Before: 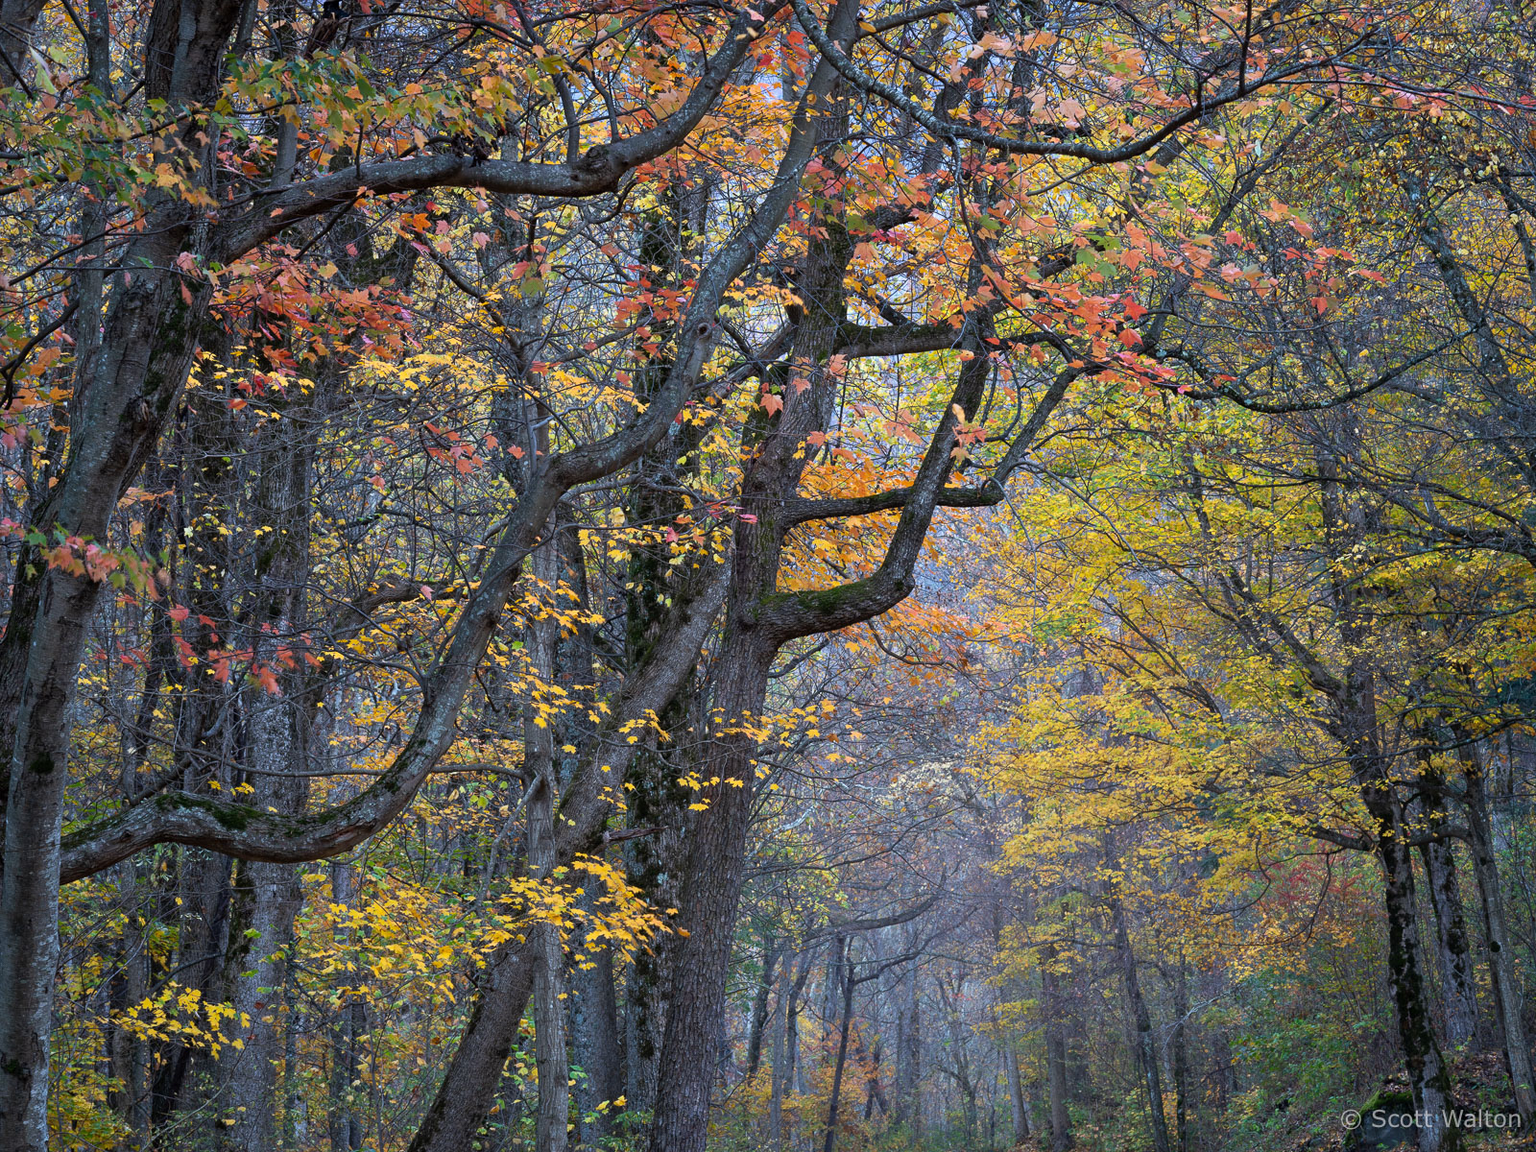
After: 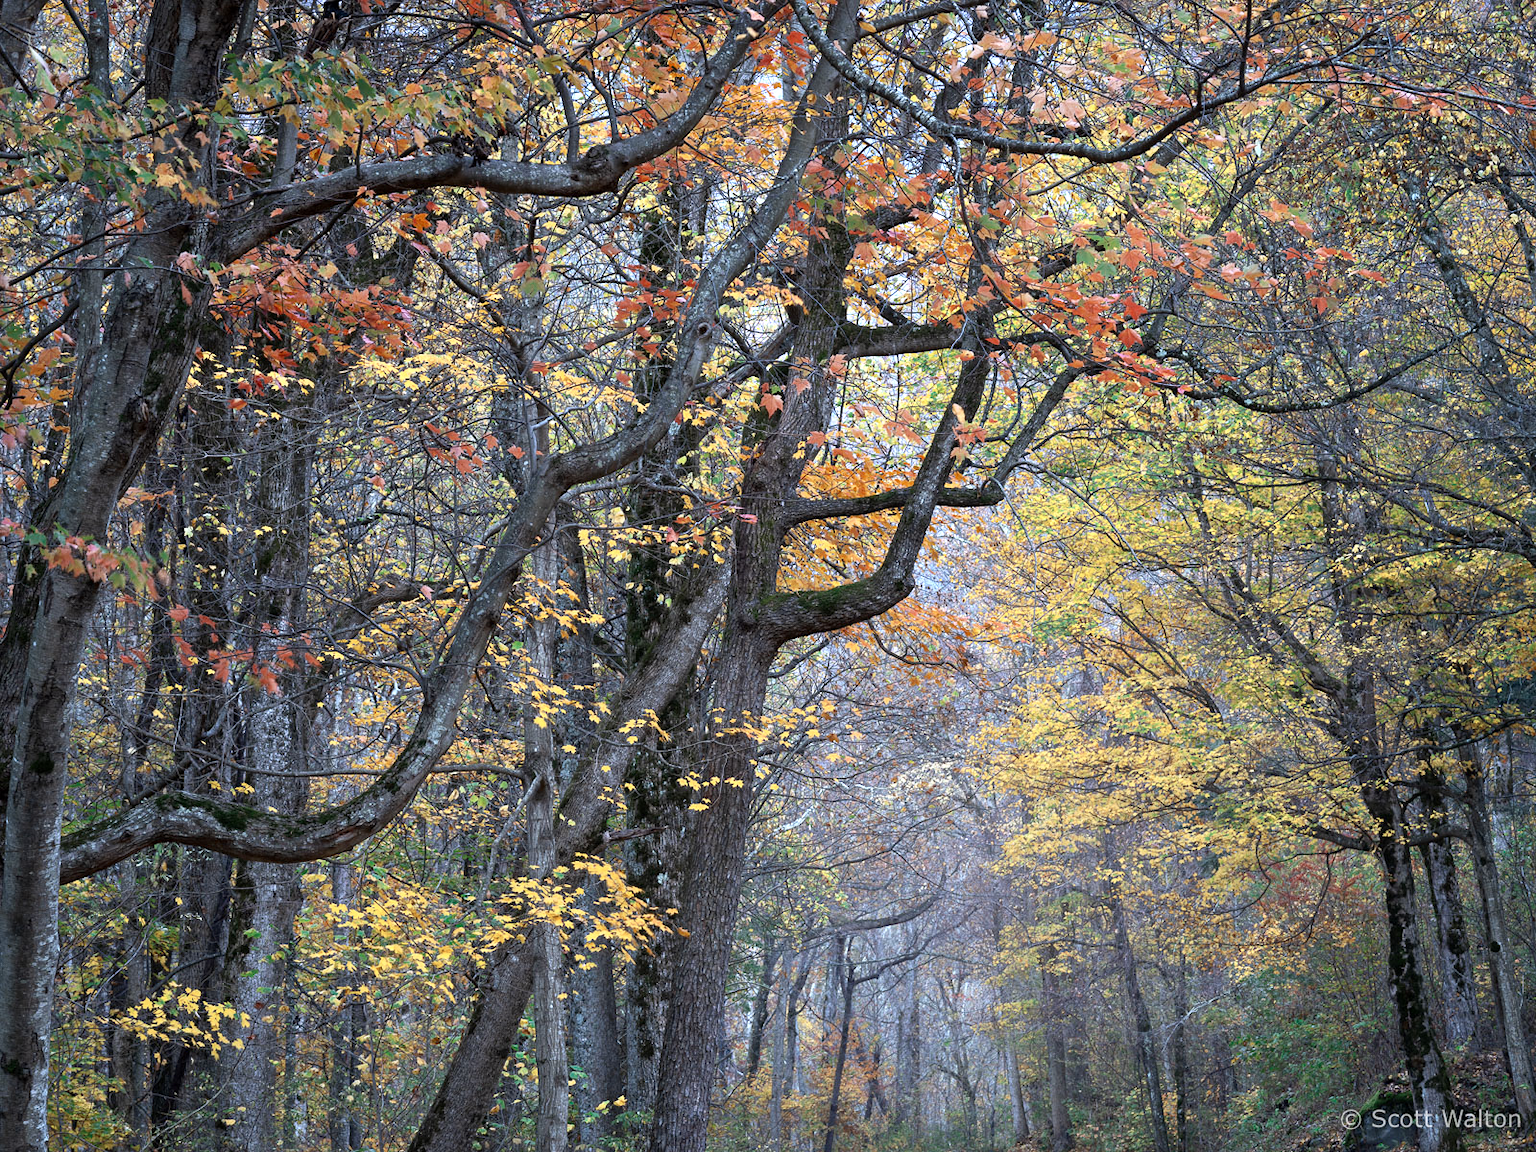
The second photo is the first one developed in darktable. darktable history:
tone curve: curves: ch0 [(0, 0) (0.08, 0.069) (0.4, 0.391) (0.6, 0.609) (0.92, 0.93) (1, 1)], color space Lab, independent channels
exposure: black level correction 0.001, exposure 0.499 EV, compensate exposure bias true, compensate highlight preservation false
color zones: curves: ch0 [(0, 0.5) (0.125, 0.4) (0.25, 0.5) (0.375, 0.4) (0.5, 0.4) (0.625, 0.6) (0.75, 0.6) (0.875, 0.5)]; ch1 [(0, 0.35) (0.125, 0.45) (0.25, 0.35) (0.375, 0.35) (0.5, 0.35) (0.625, 0.35) (0.75, 0.45) (0.875, 0.35)]; ch2 [(0, 0.6) (0.125, 0.5) (0.25, 0.5) (0.375, 0.6) (0.5, 0.6) (0.625, 0.5) (0.75, 0.5) (0.875, 0.5)]
